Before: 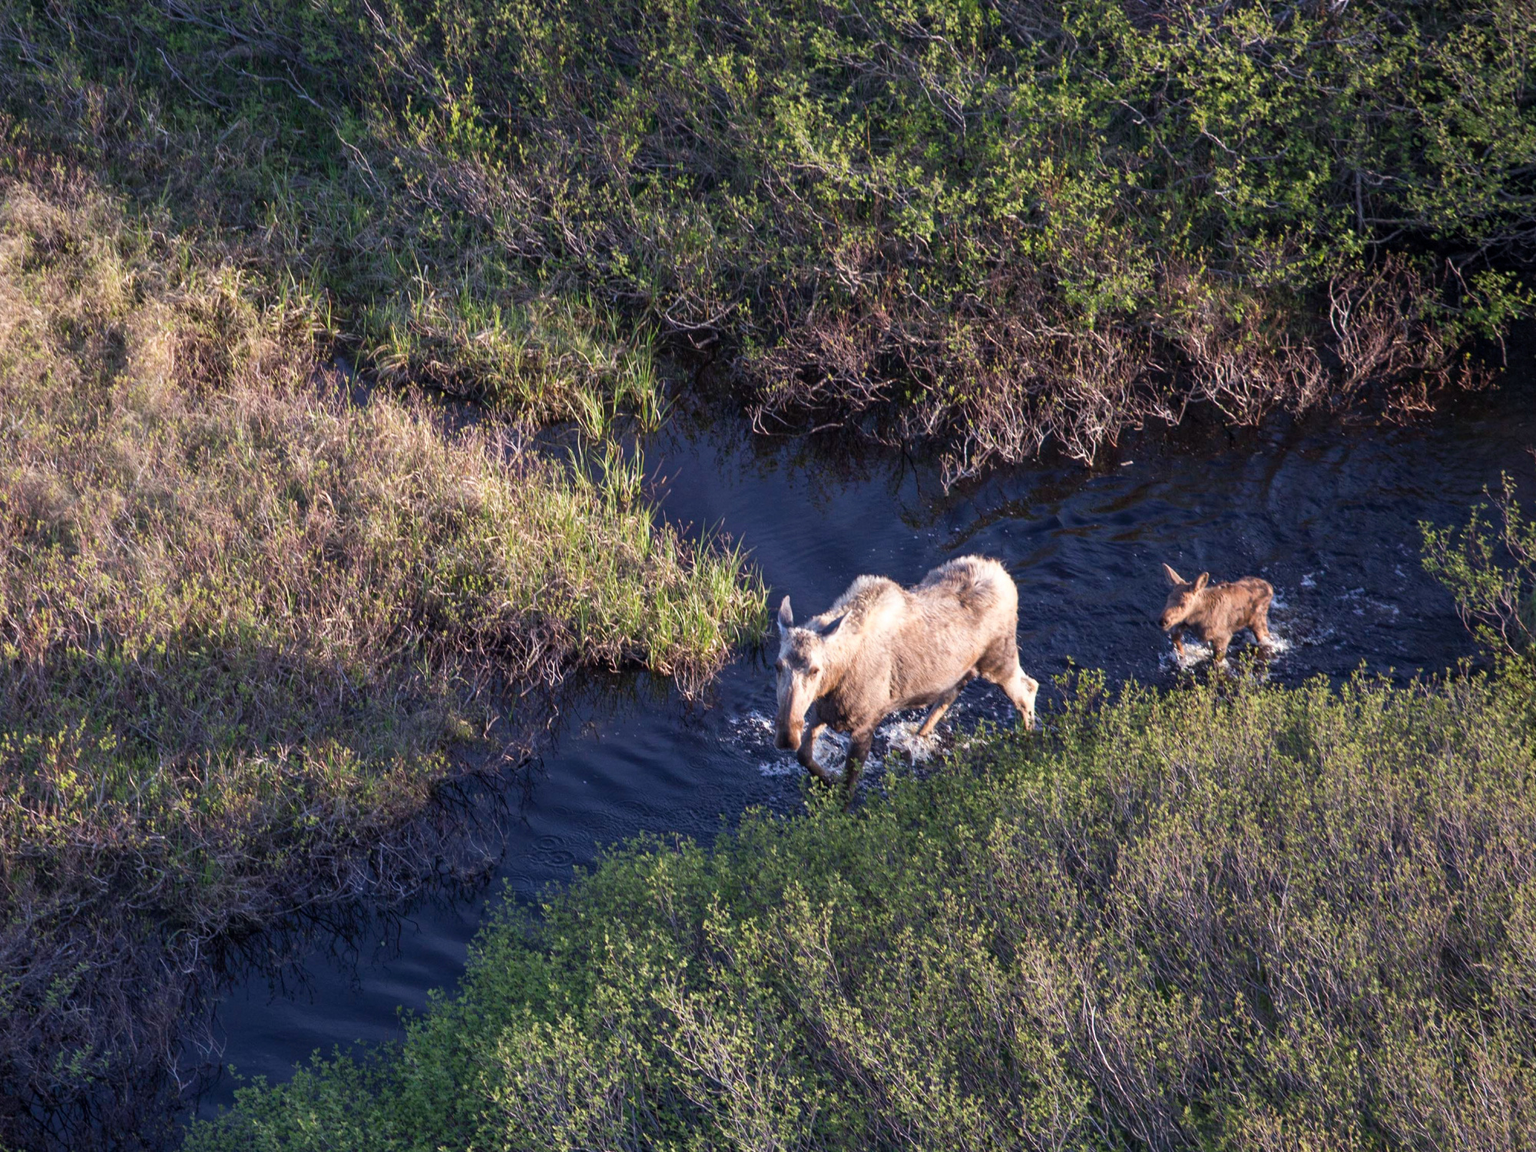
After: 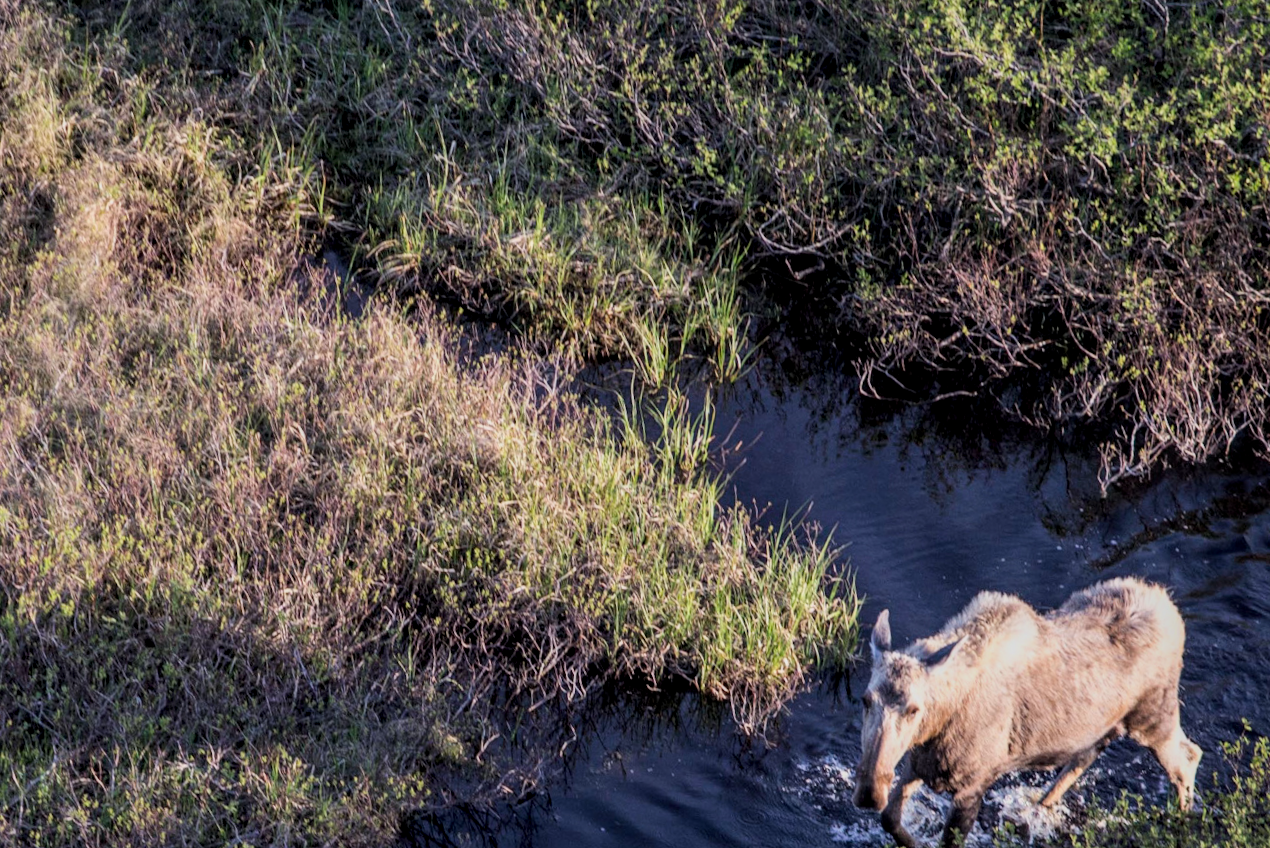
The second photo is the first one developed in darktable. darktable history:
local contrast: detail 130%
crop and rotate: angle -4.83°, left 2.209%, top 7.043%, right 27.367%, bottom 30.277%
filmic rgb: black relative exposure -7.65 EV, white relative exposure 4.56 EV, hardness 3.61, contrast 1.058, color science v6 (2022)
